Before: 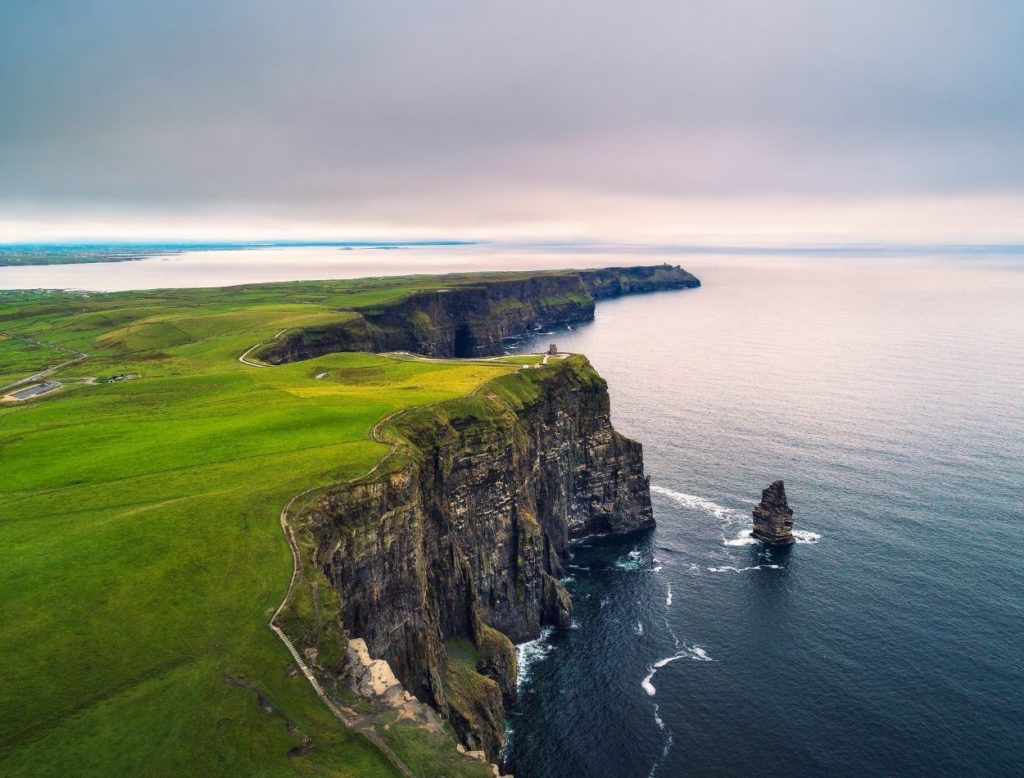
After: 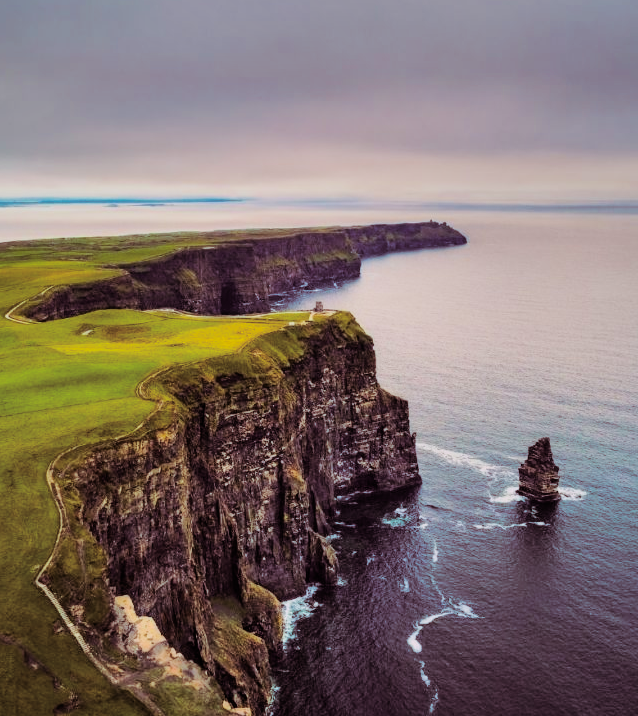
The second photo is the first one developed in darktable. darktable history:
shadows and highlights: radius 108.52, shadows 40.68, highlights -72.88, low approximation 0.01, soften with gaussian
tone equalizer: -8 EV -0.417 EV, -7 EV -0.389 EV, -6 EV -0.333 EV, -5 EV -0.222 EV, -3 EV 0.222 EV, -2 EV 0.333 EV, -1 EV 0.389 EV, +0 EV 0.417 EV, edges refinement/feathering 500, mask exposure compensation -1.57 EV, preserve details no
filmic rgb: black relative exposure -7.65 EV, white relative exposure 4.56 EV, hardness 3.61
split-toning: highlights › hue 298.8°, highlights › saturation 0.73, compress 41.76%
crop and rotate: left 22.918%, top 5.629%, right 14.711%, bottom 2.247%
color balance rgb: perceptual saturation grading › global saturation 25%, perceptual brilliance grading › mid-tones 10%, perceptual brilliance grading › shadows 15%, global vibrance 20%
